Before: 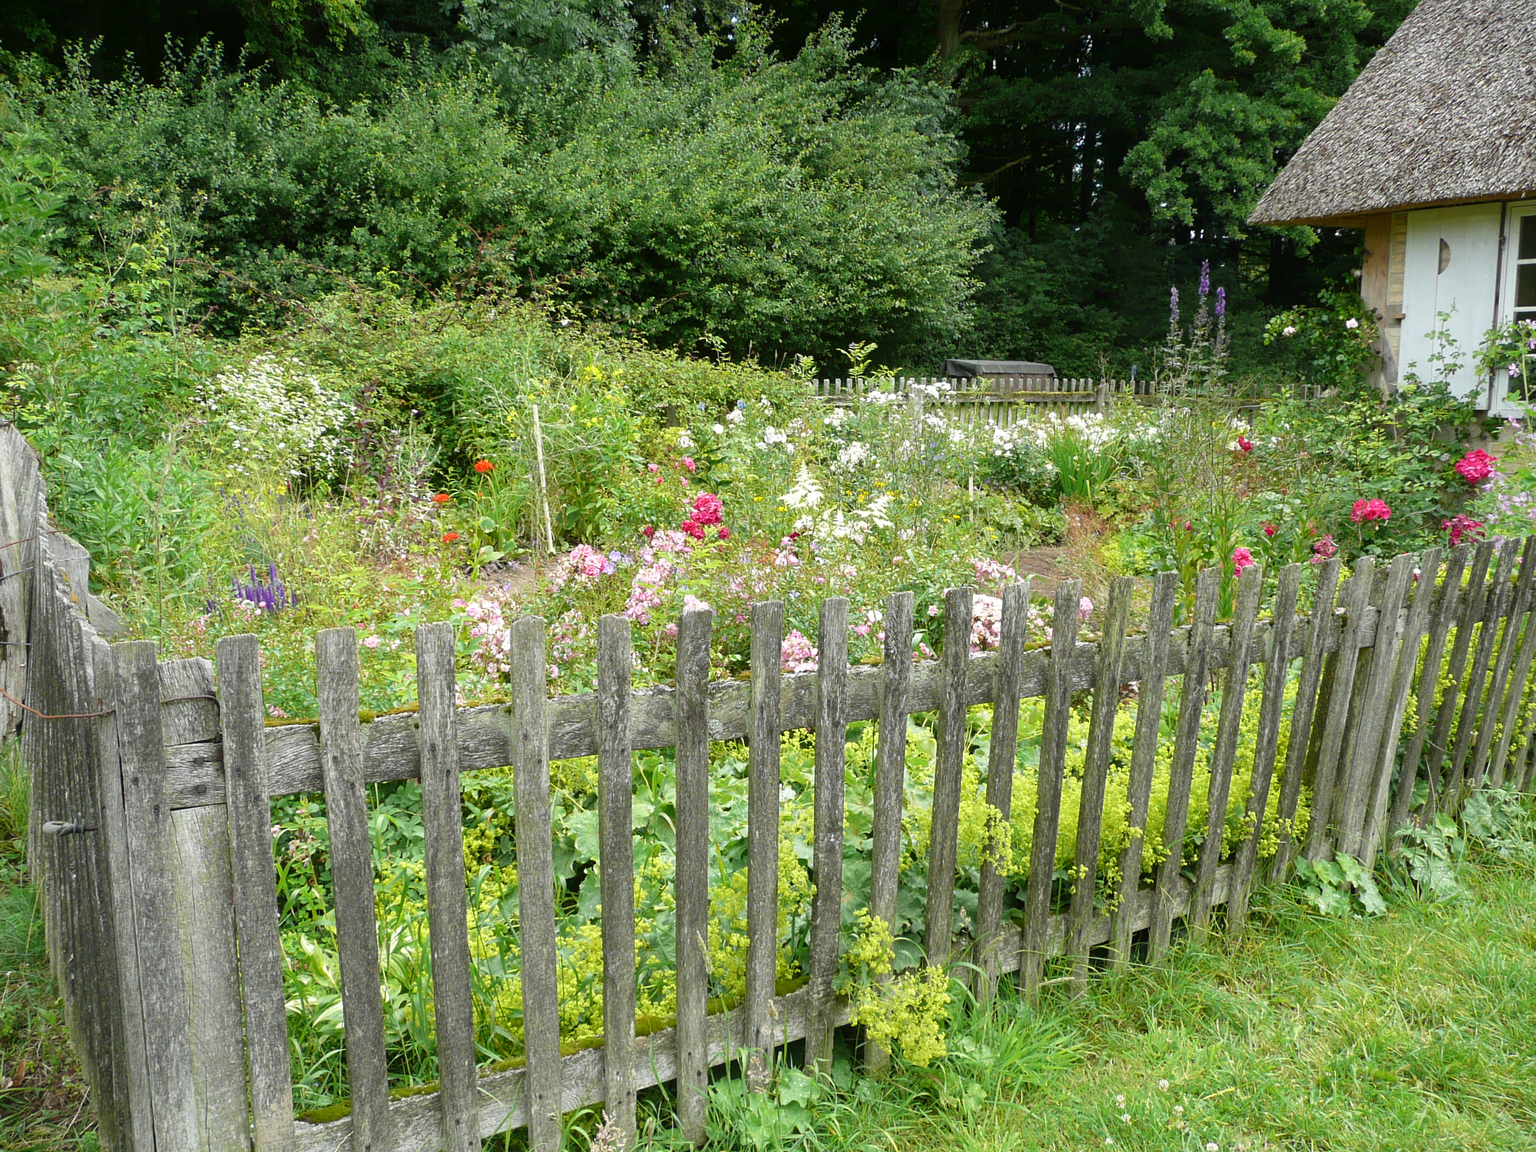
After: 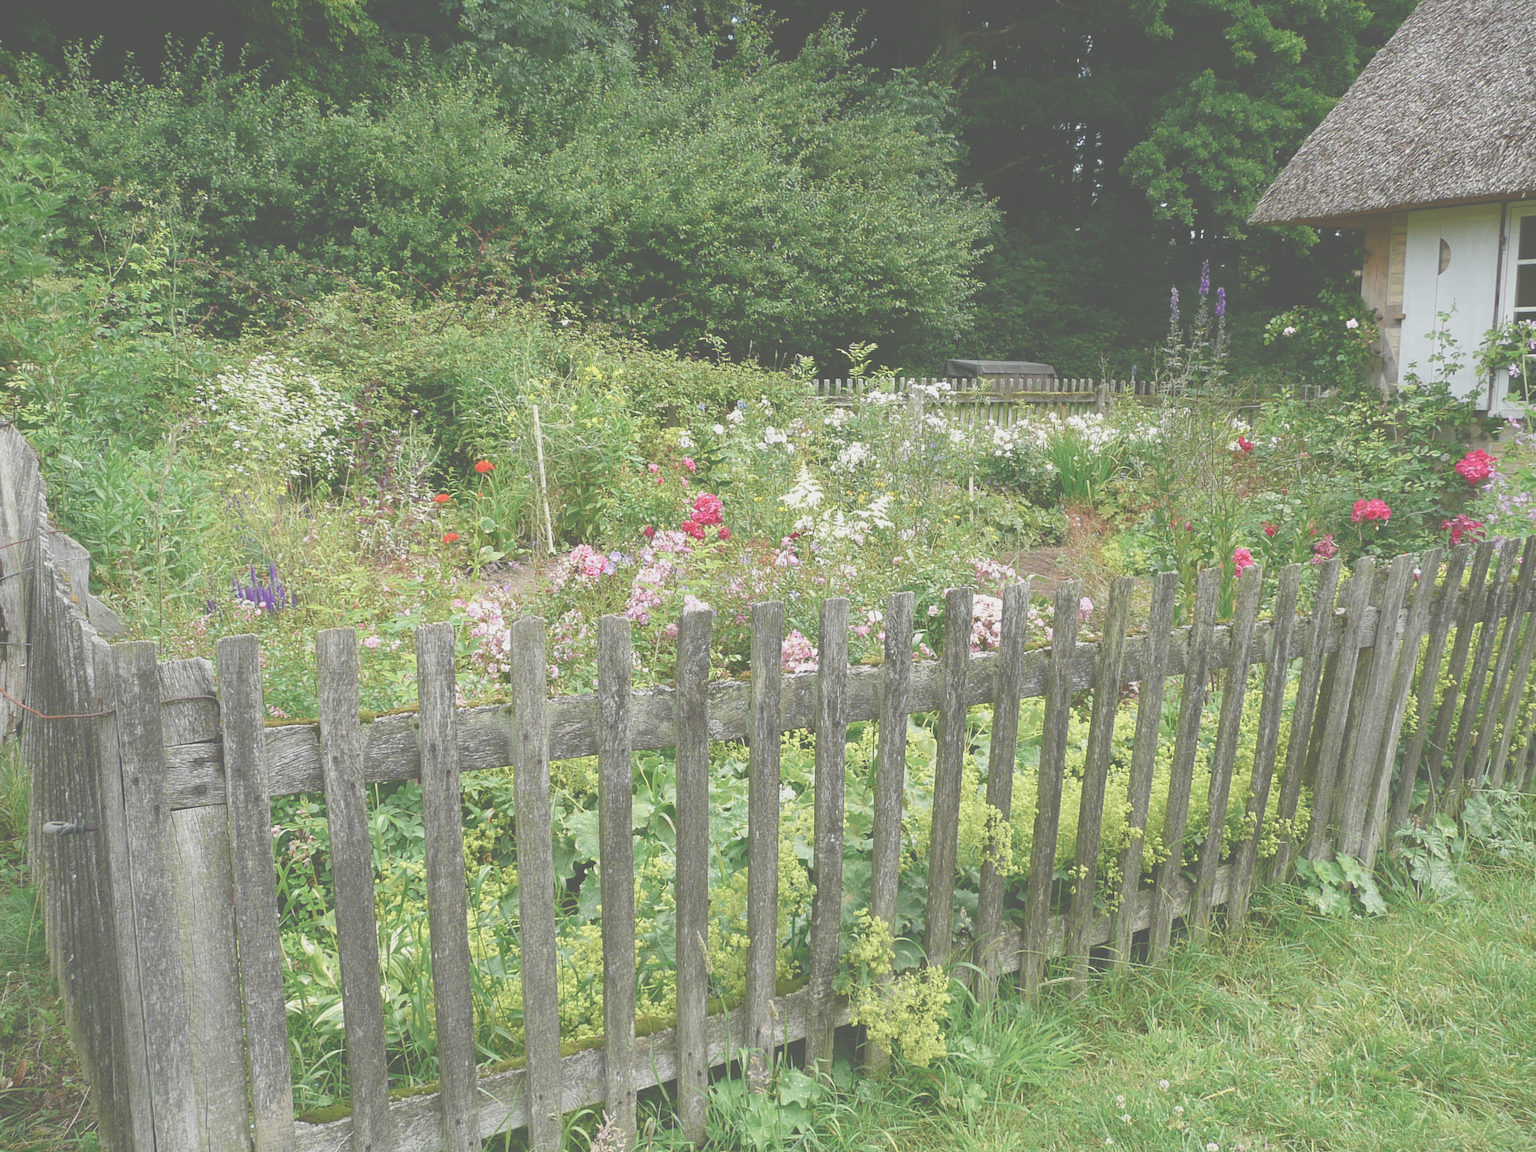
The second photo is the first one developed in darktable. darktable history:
exposure: black level correction -0.087, compensate highlight preservation false
color balance rgb: shadows lift › chroma 1%, shadows lift › hue 113°, highlights gain › chroma 0.2%, highlights gain › hue 333°, perceptual saturation grading › global saturation 20%, perceptual saturation grading › highlights -50%, perceptual saturation grading › shadows 25%, contrast -10%
